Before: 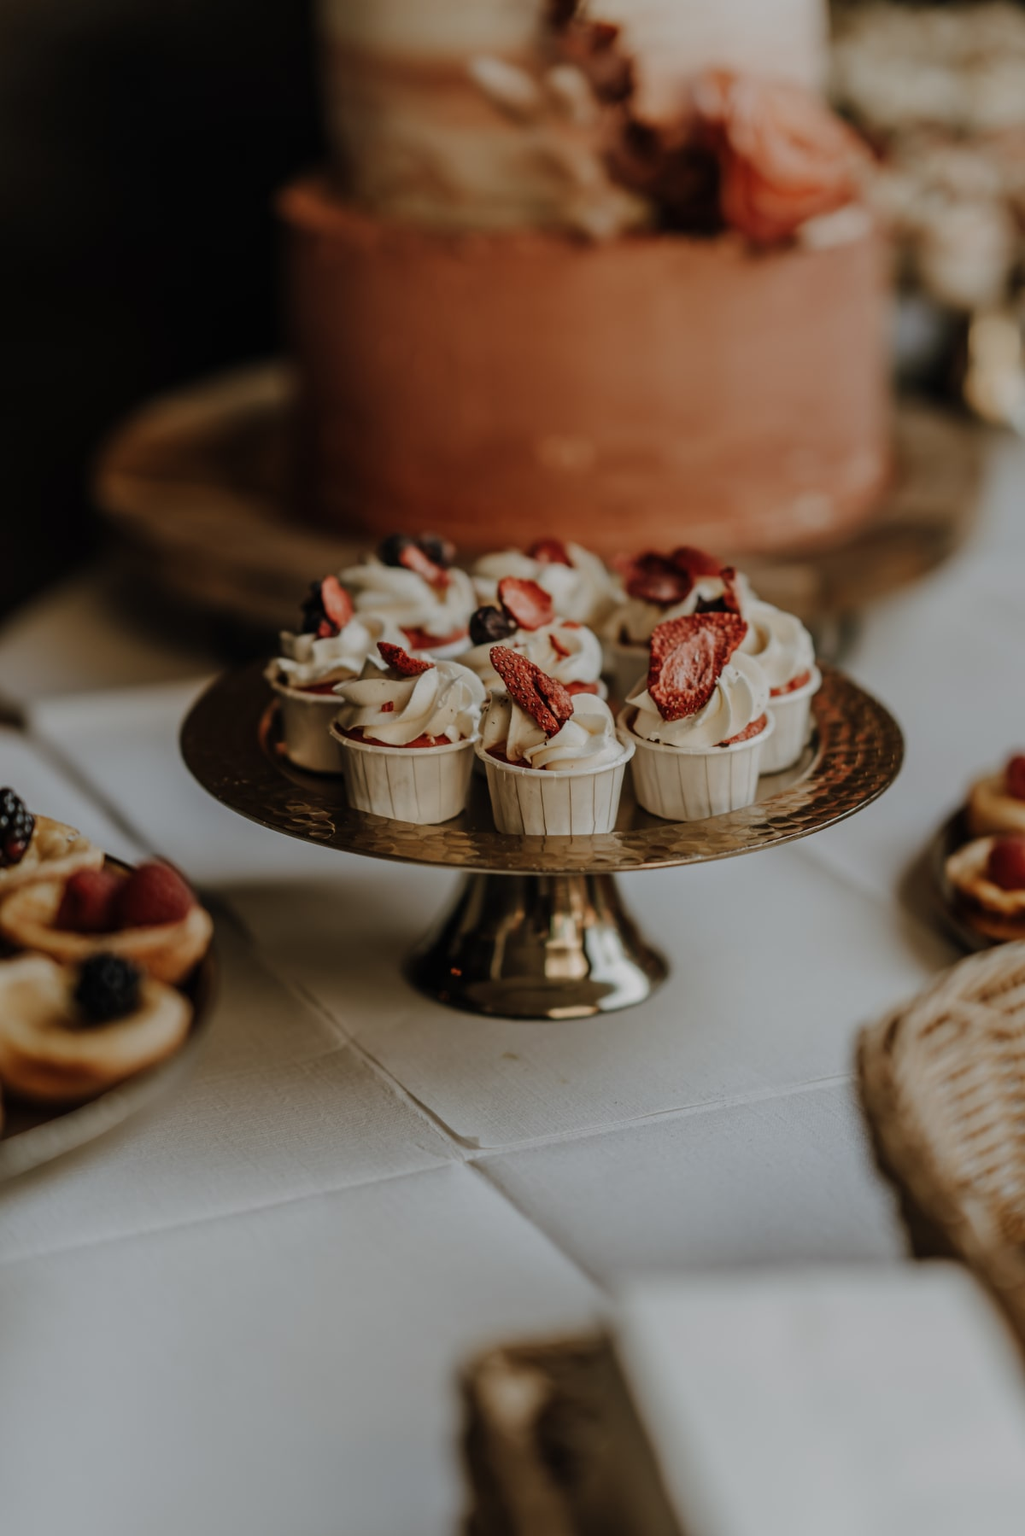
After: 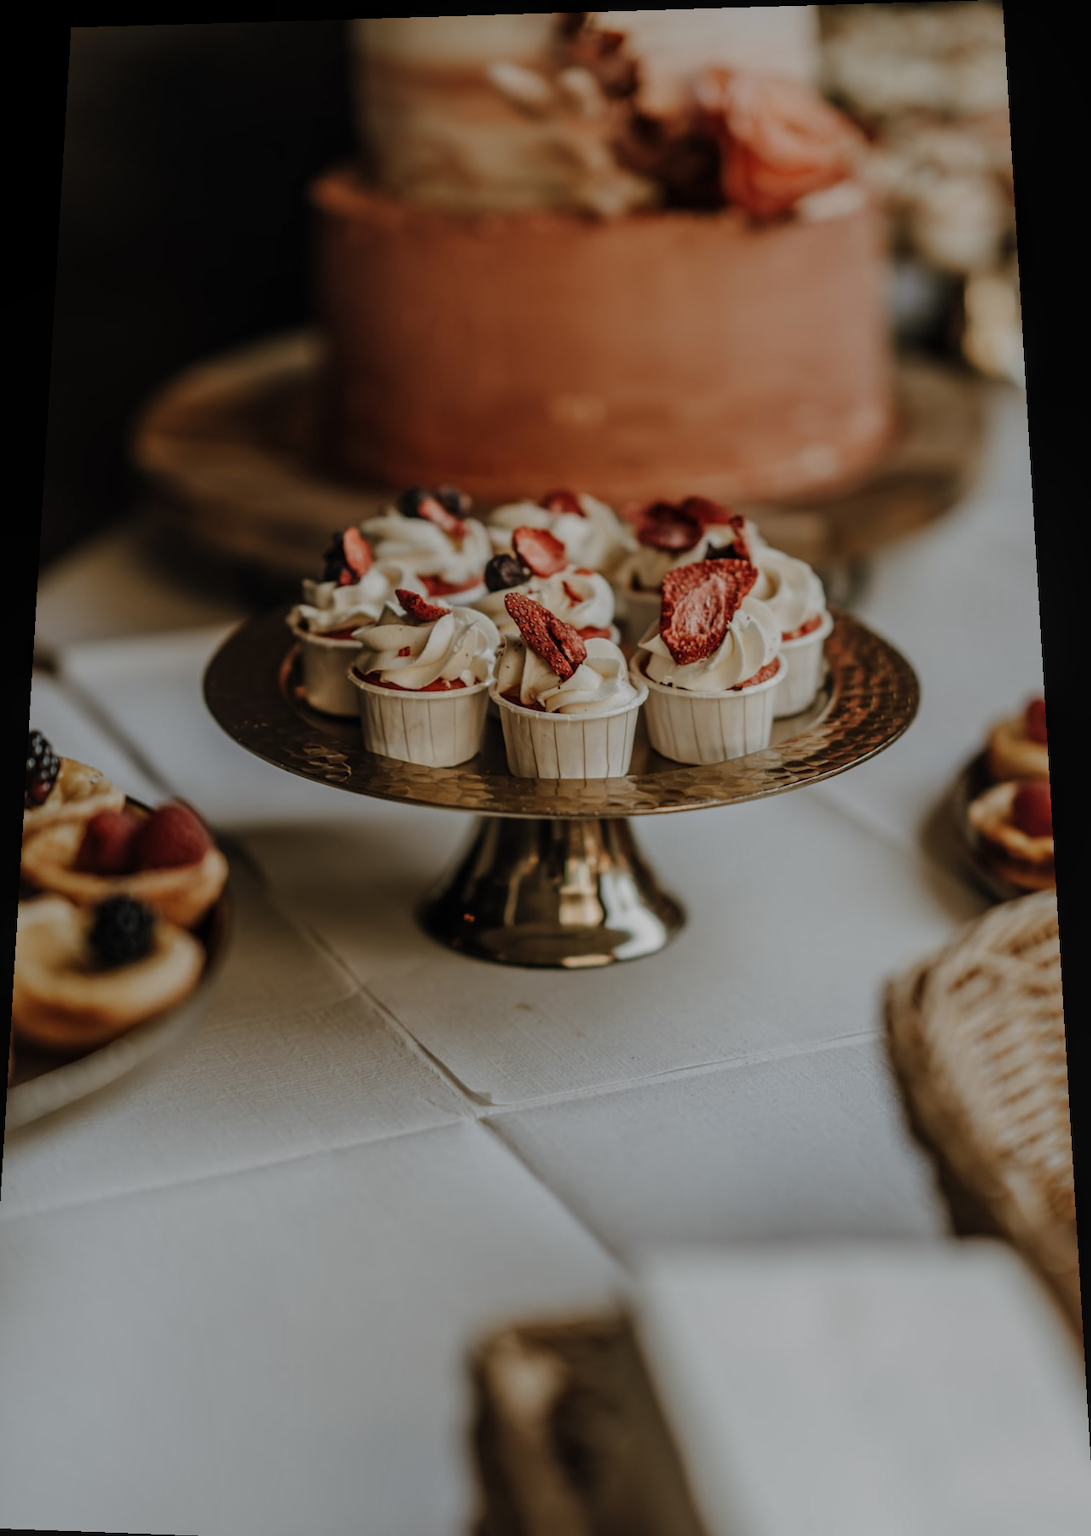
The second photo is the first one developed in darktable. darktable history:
rotate and perspective: rotation 0.128°, lens shift (vertical) -0.181, lens shift (horizontal) -0.044, shear 0.001, automatic cropping off
local contrast: detail 110%
crop: left 1.743%, right 0.268%, bottom 2.011%
